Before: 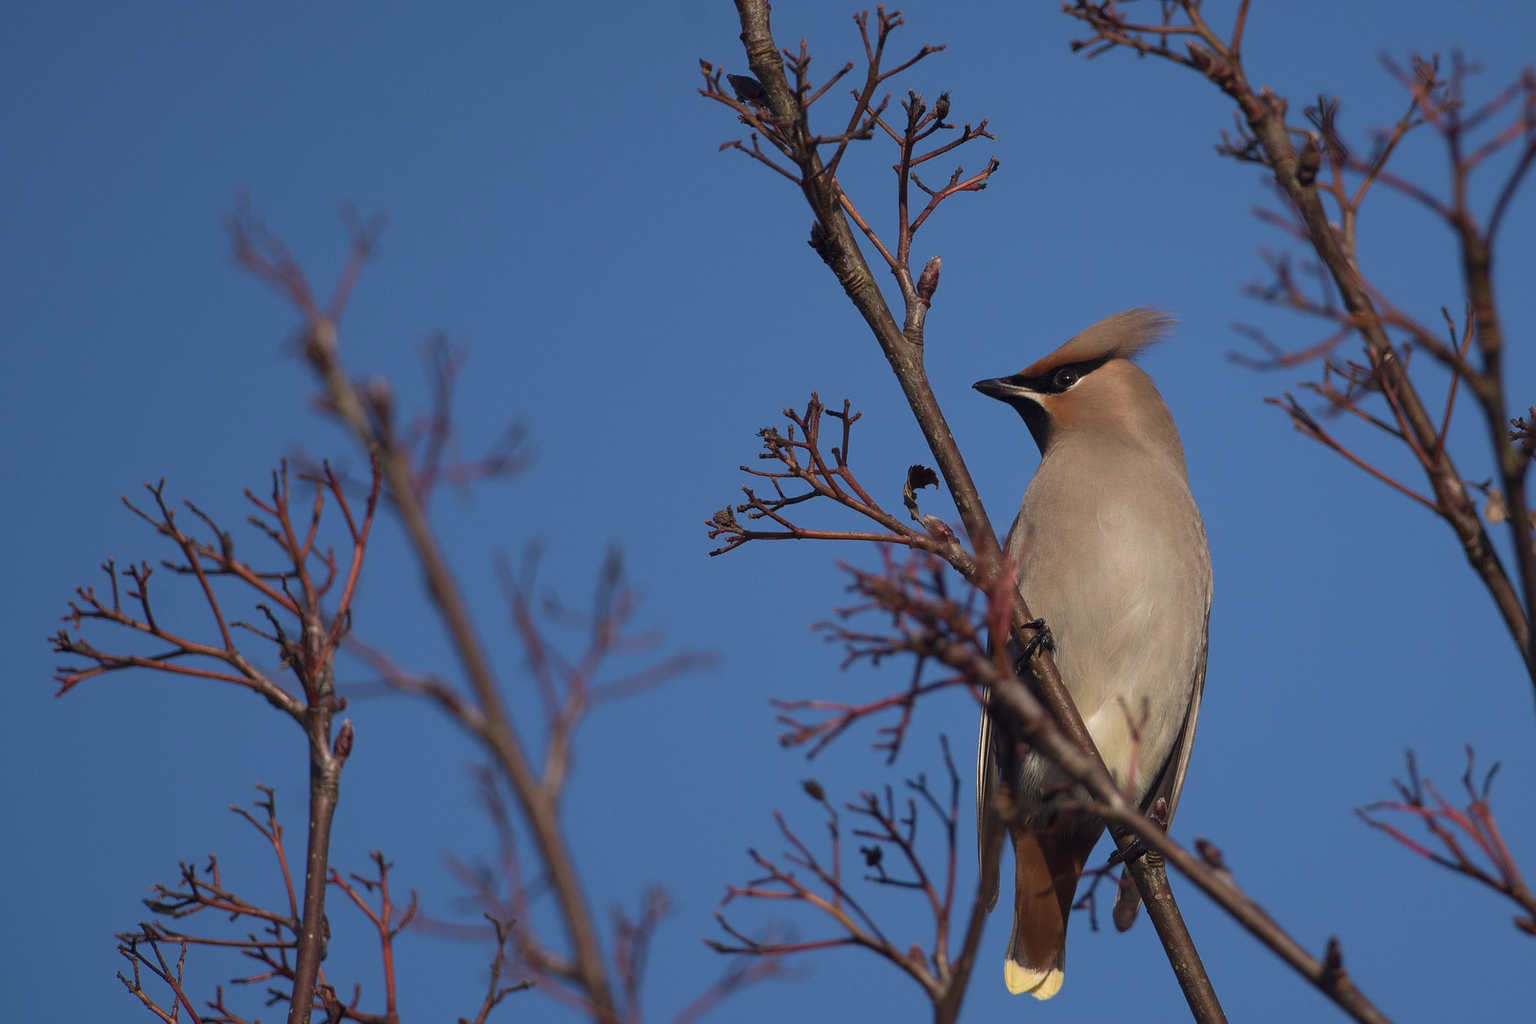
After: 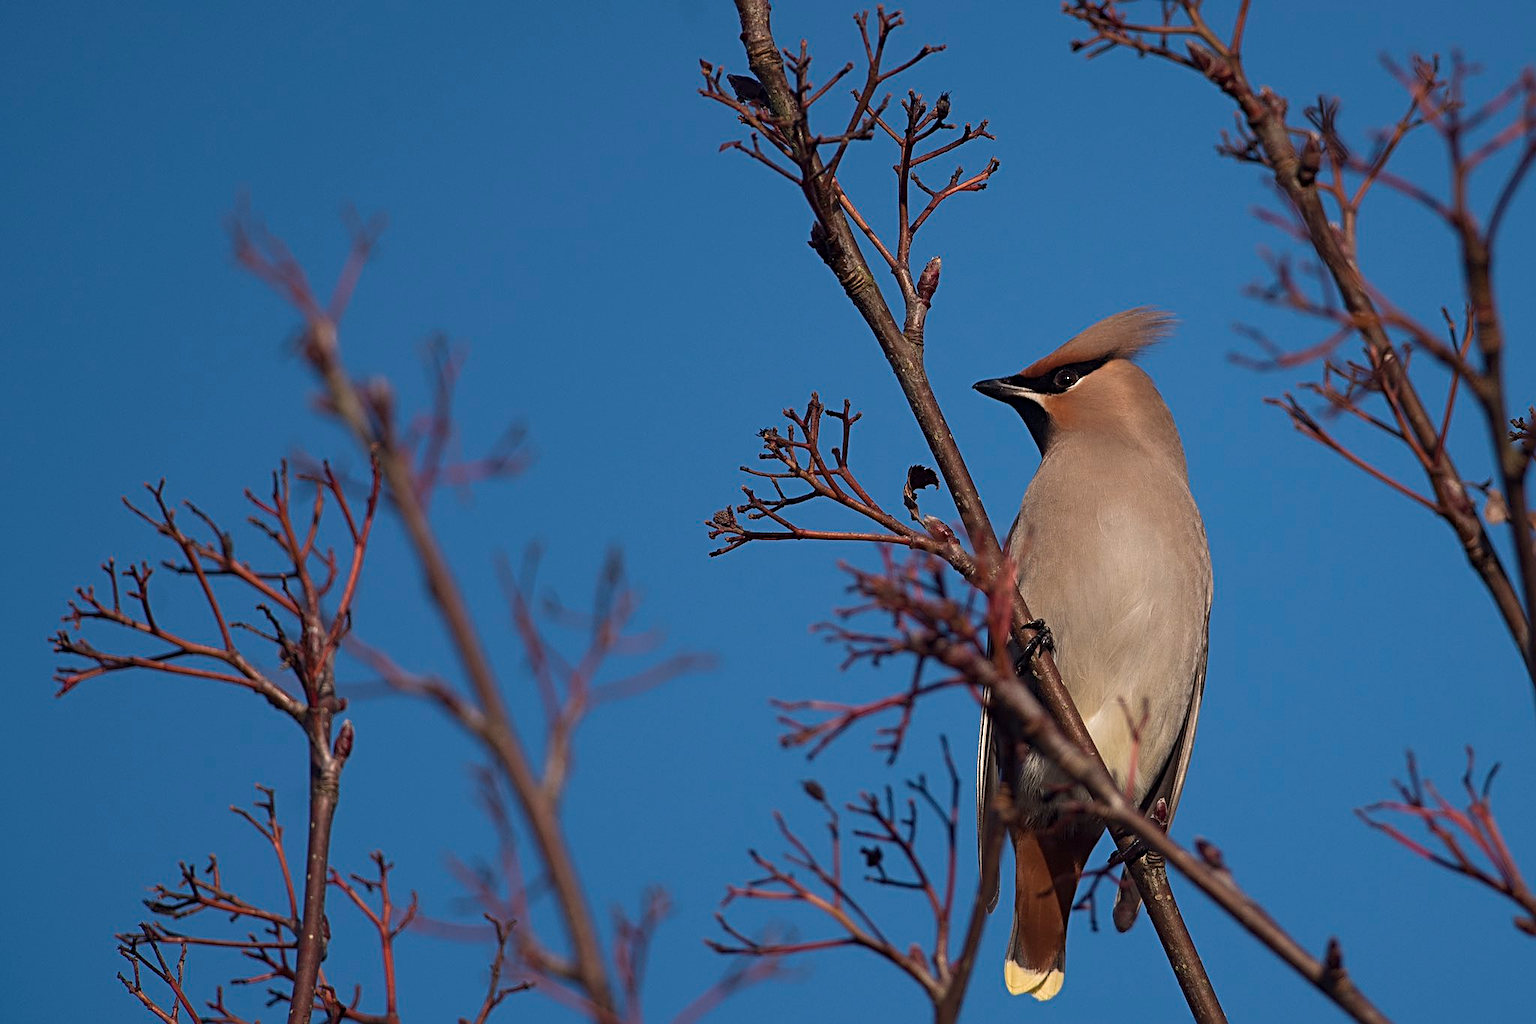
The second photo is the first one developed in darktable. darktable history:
sharpen: radius 3.992
